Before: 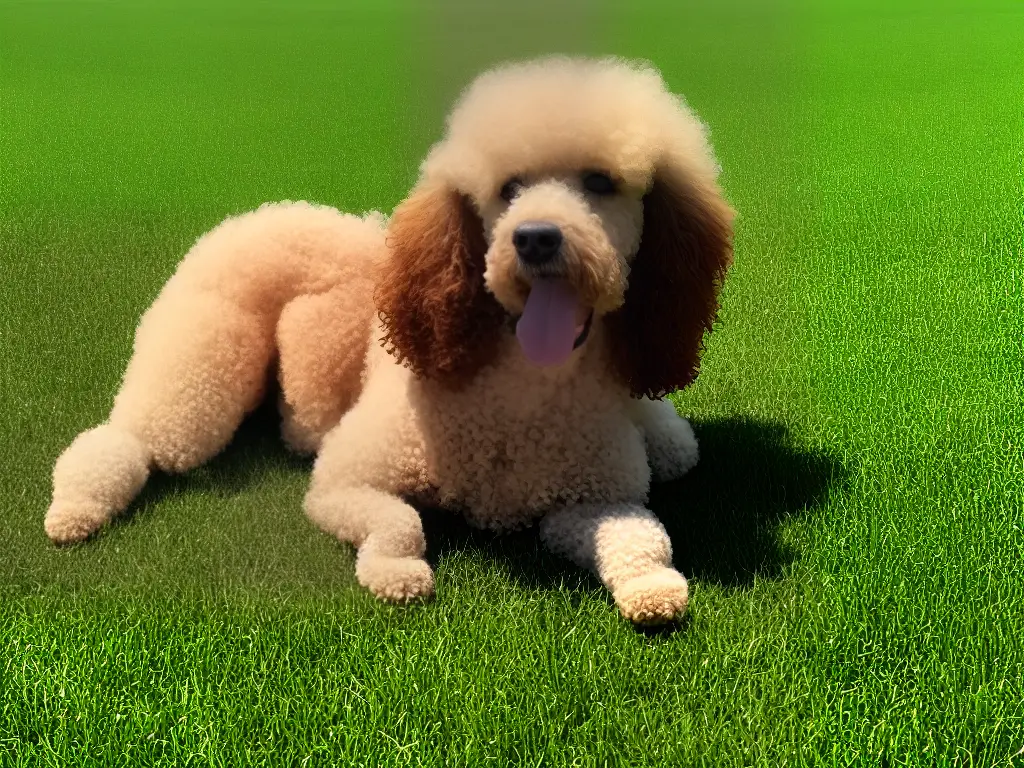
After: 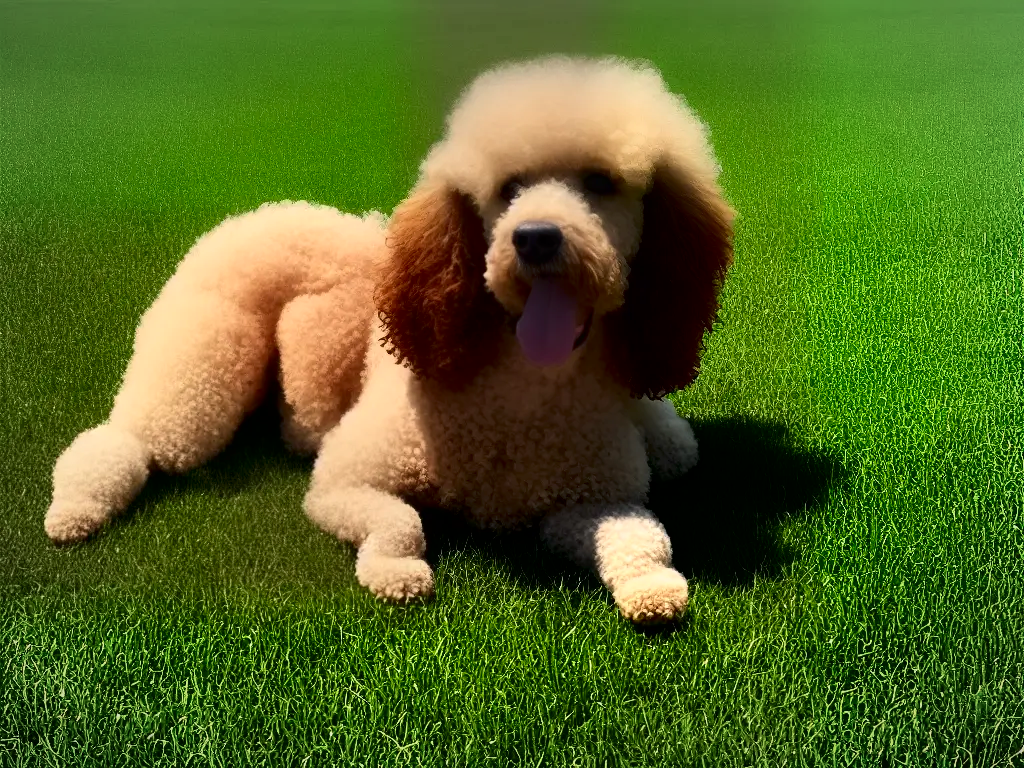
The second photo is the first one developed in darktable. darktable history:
contrast brightness saturation: contrast 0.2, brightness -0.11, saturation 0.1
vignetting: fall-off radius 100%, width/height ratio 1.337
